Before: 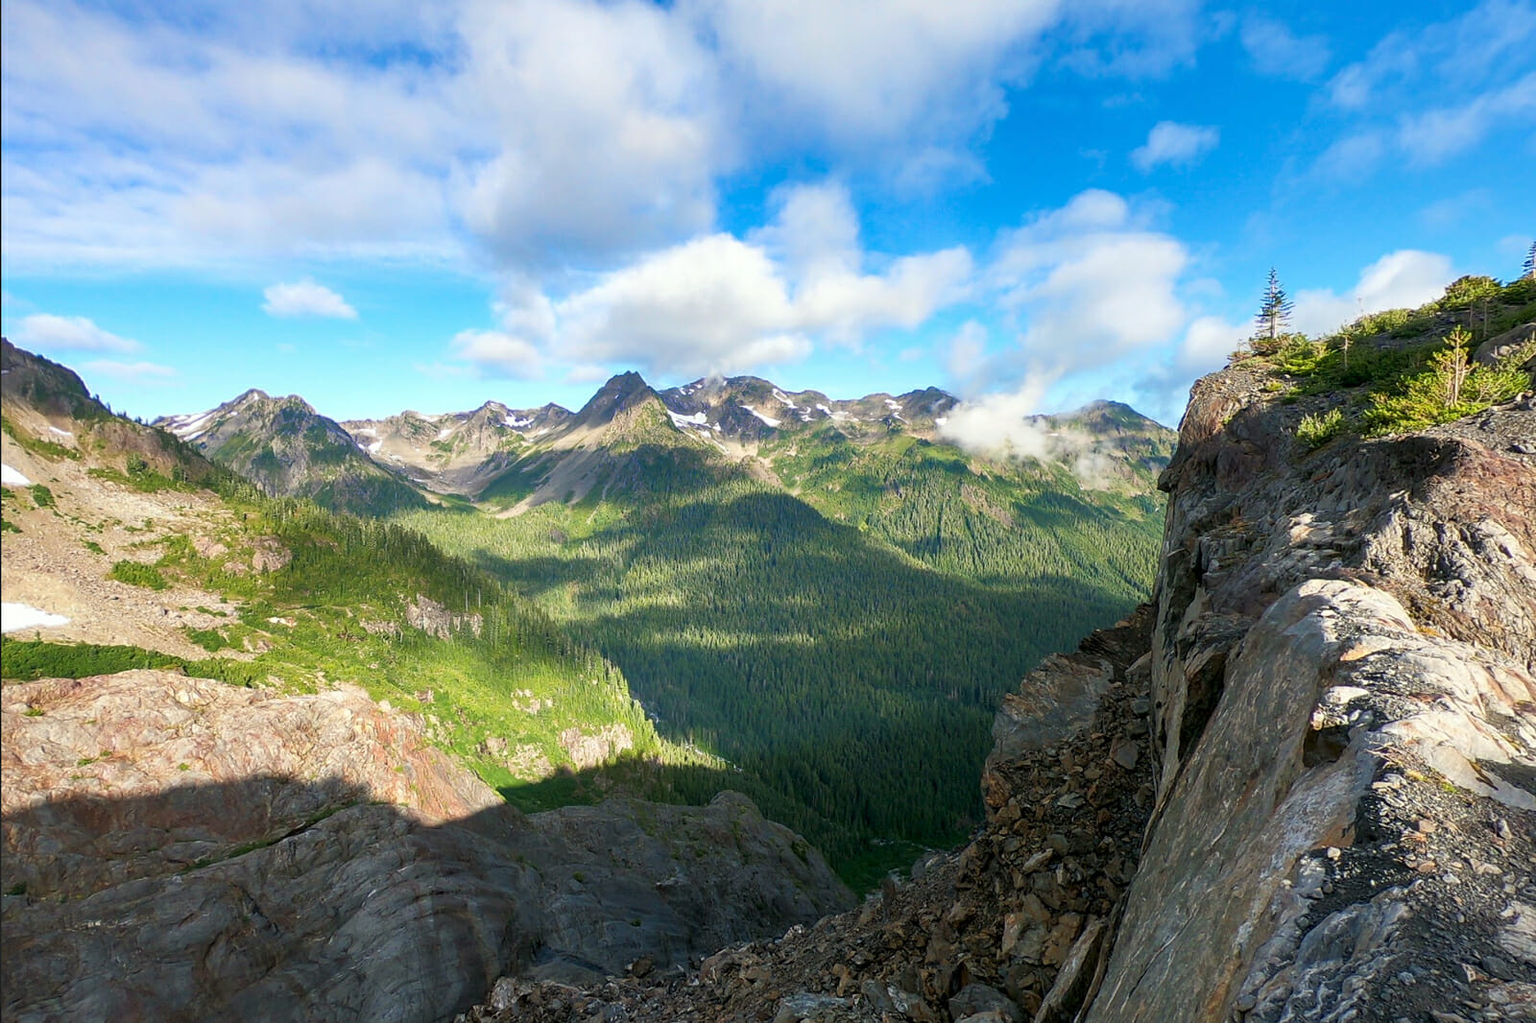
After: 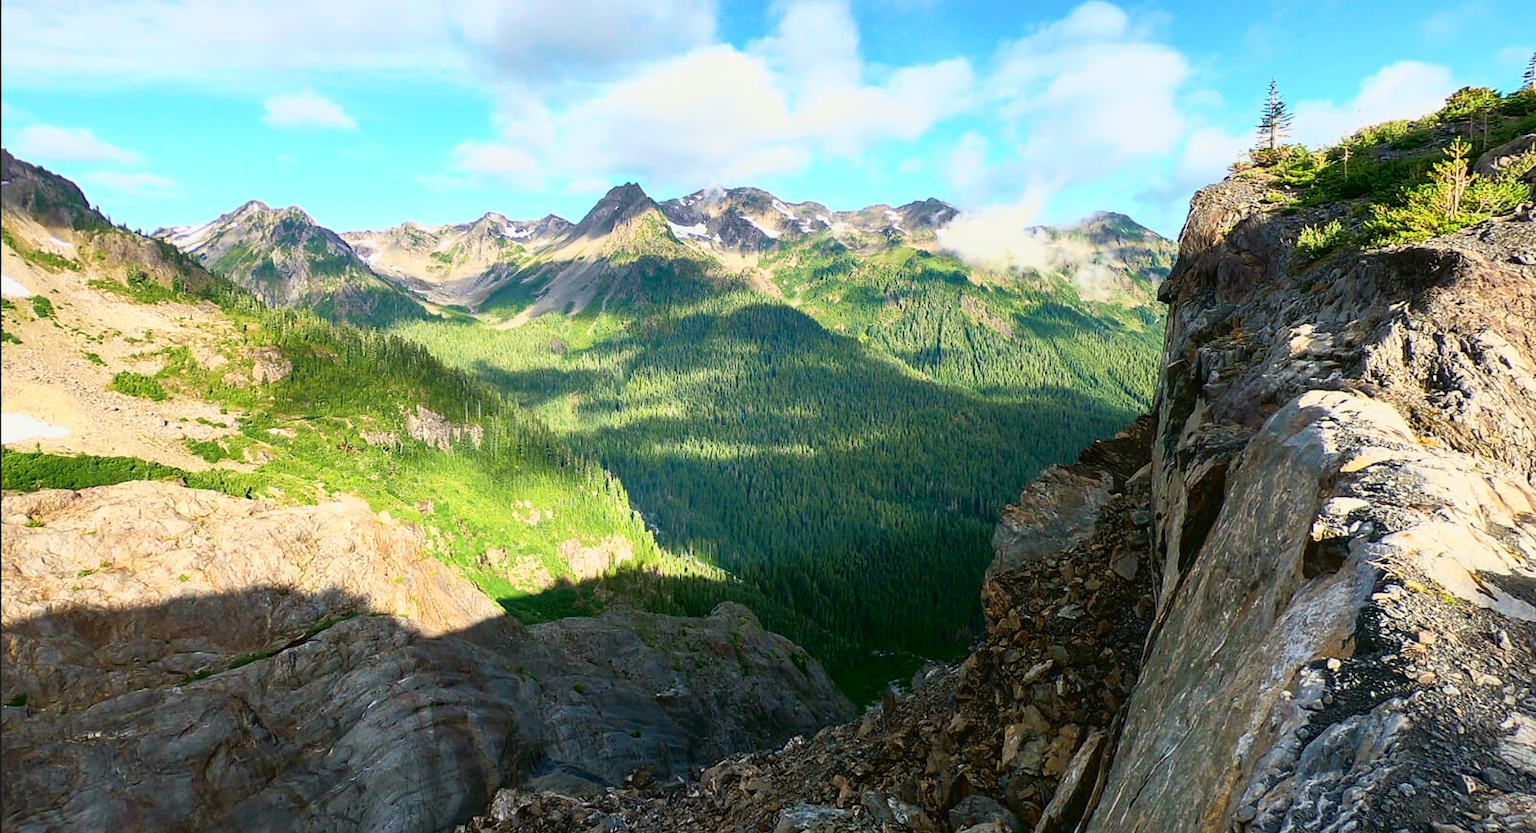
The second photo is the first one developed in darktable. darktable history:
tone curve: curves: ch0 [(0, 0.023) (0.113, 0.084) (0.285, 0.301) (0.673, 0.796) (0.845, 0.932) (0.994, 0.971)]; ch1 [(0, 0) (0.456, 0.437) (0.498, 0.5) (0.57, 0.559) (0.631, 0.639) (1, 1)]; ch2 [(0, 0) (0.417, 0.44) (0.46, 0.453) (0.502, 0.507) (0.55, 0.57) (0.67, 0.712) (1, 1)], color space Lab, independent channels, preserve colors none
crop and rotate: top 18.507%
